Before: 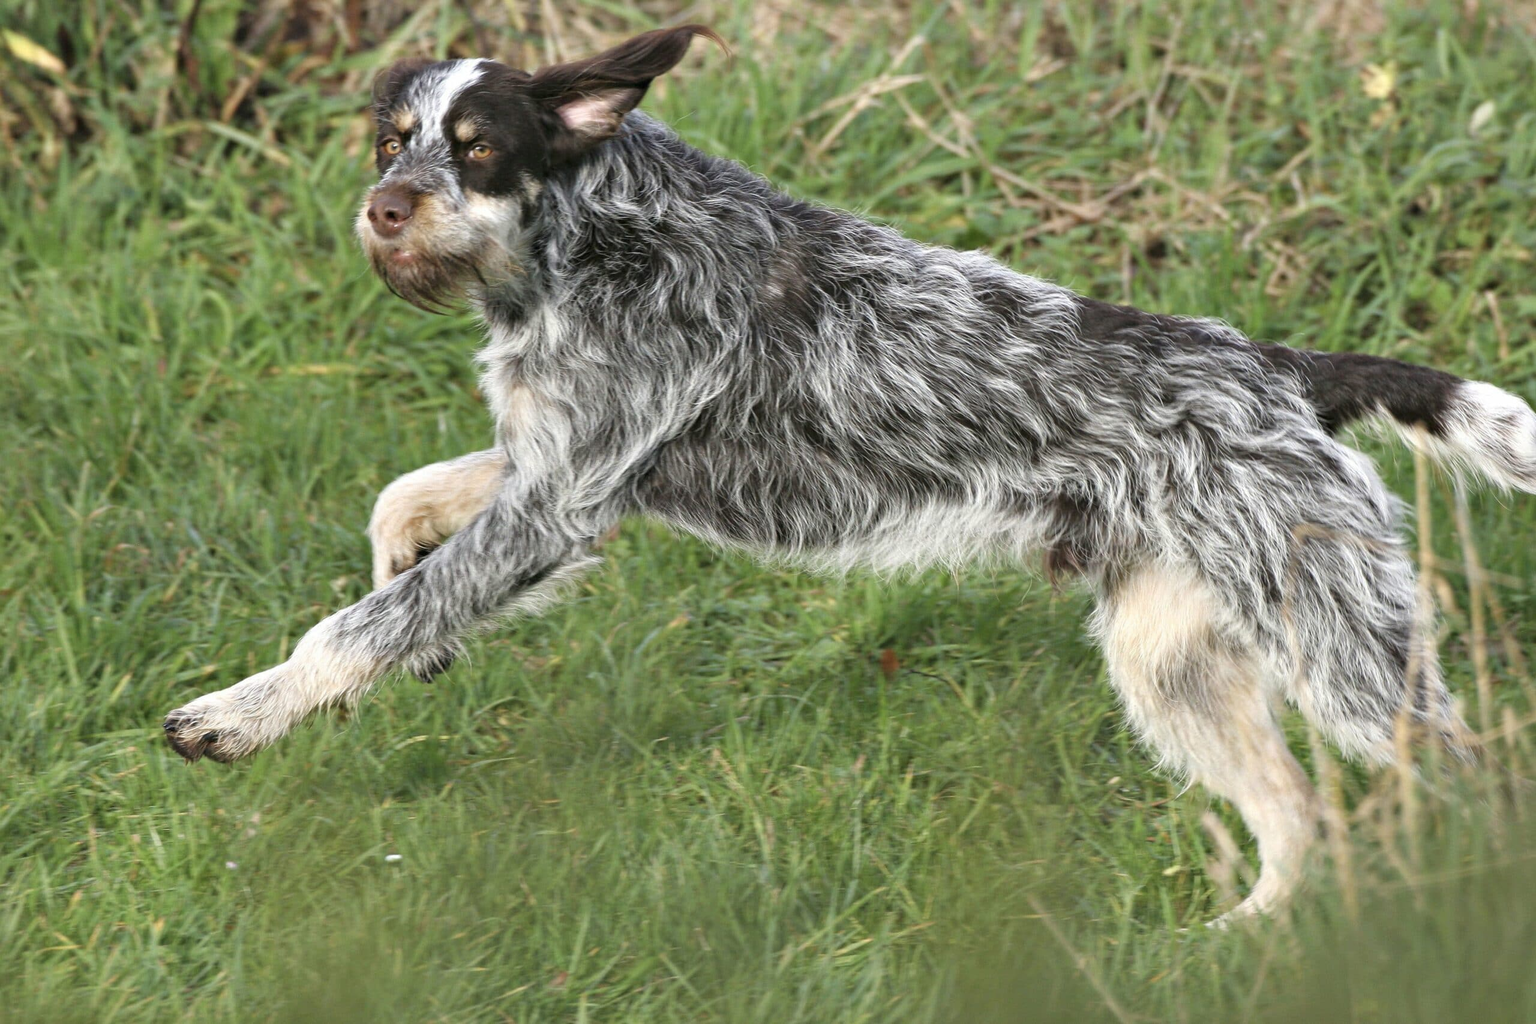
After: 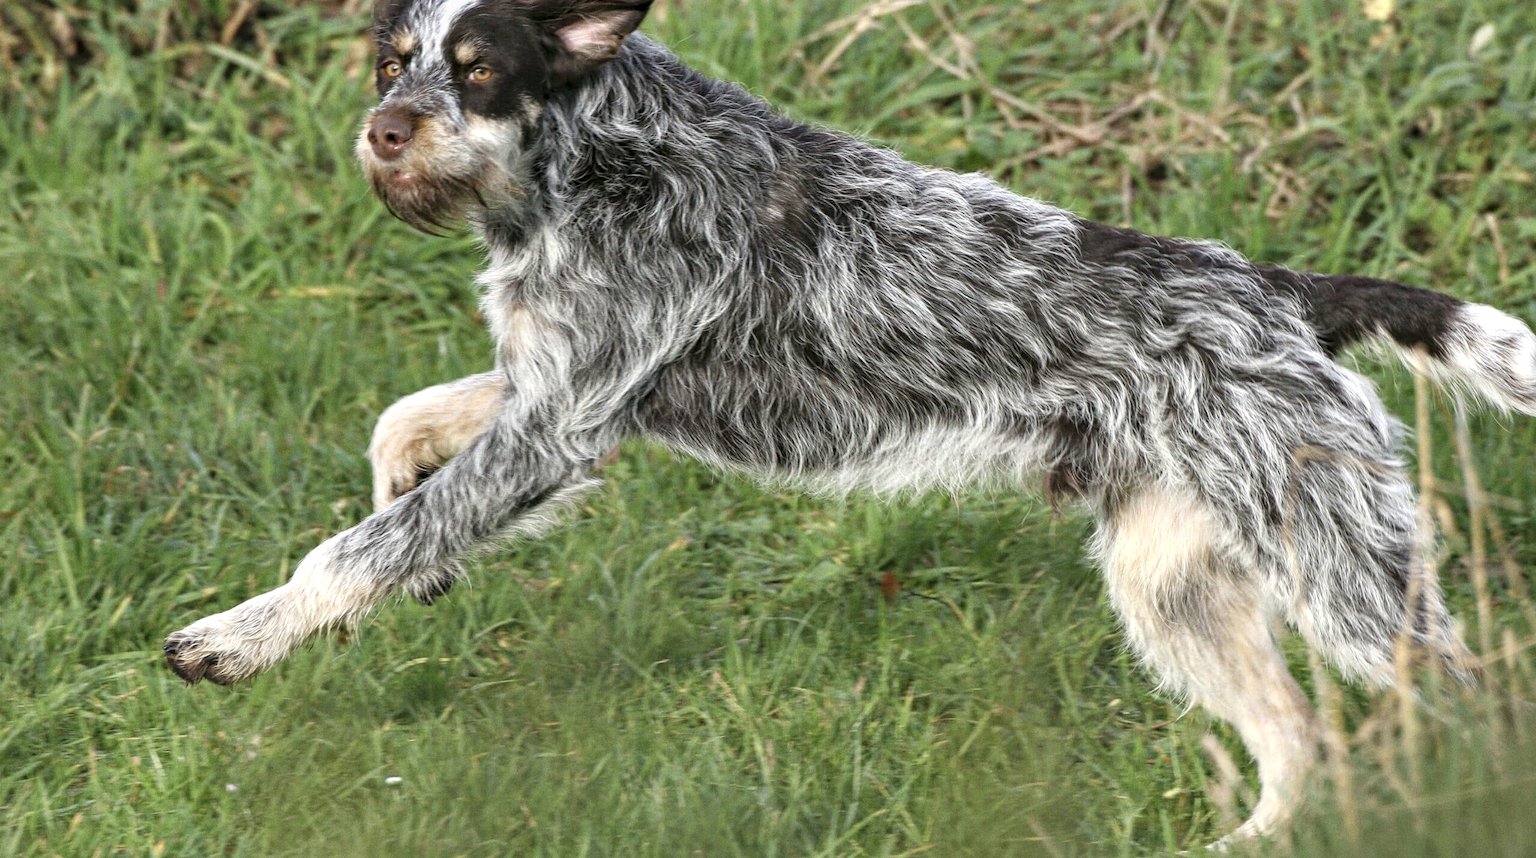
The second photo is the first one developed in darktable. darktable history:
local contrast: on, module defaults
crop: top 7.625%, bottom 8.027%
grain: coarseness 0.09 ISO
